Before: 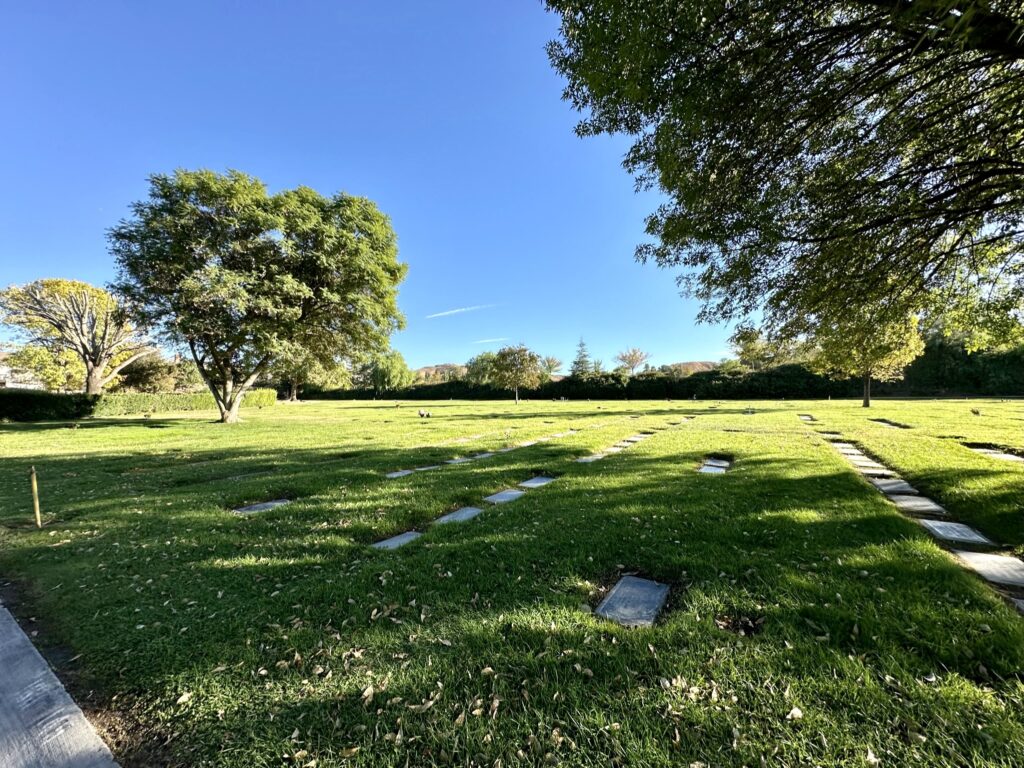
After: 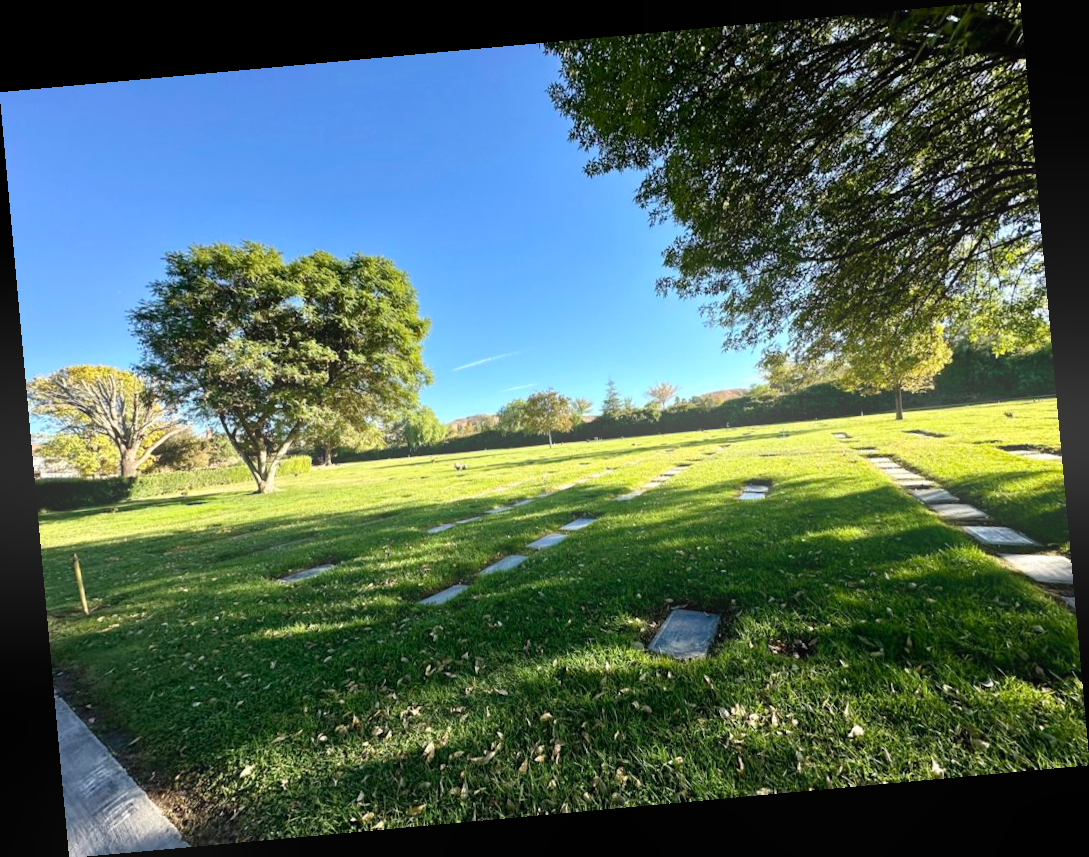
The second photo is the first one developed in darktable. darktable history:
rotate and perspective: rotation -5.2°, automatic cropping off
bloom: size 16%, threshold 98%, strength 20%
